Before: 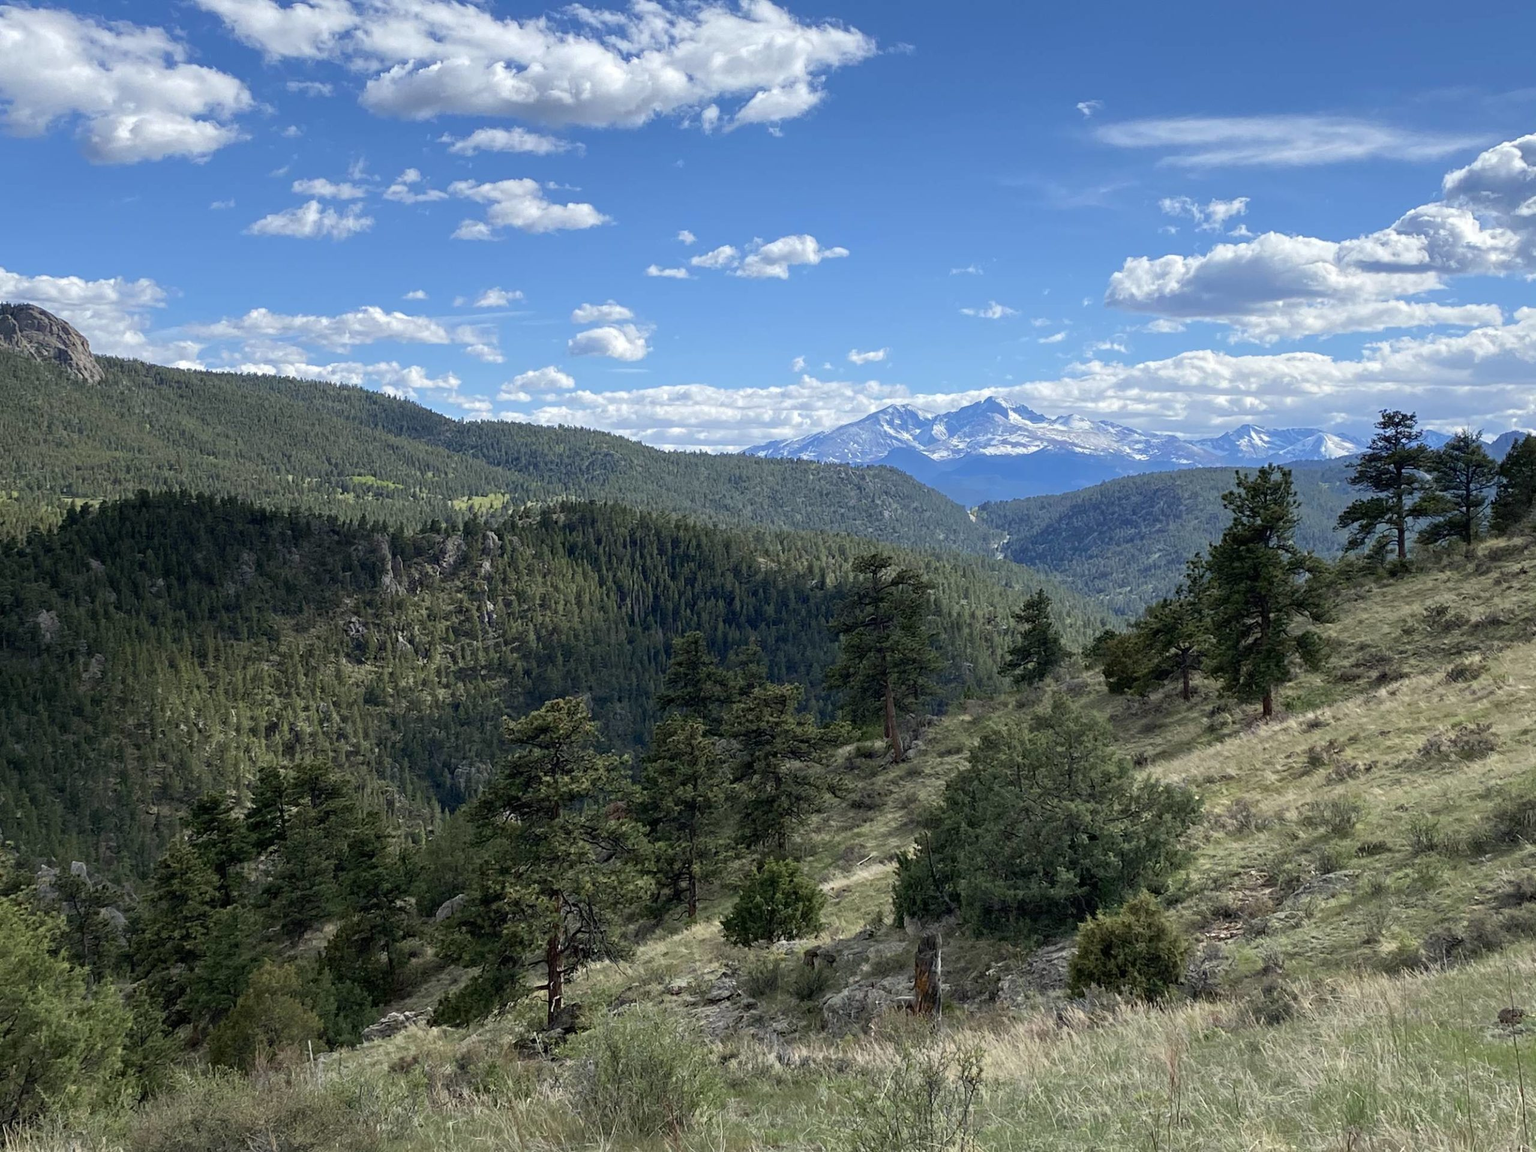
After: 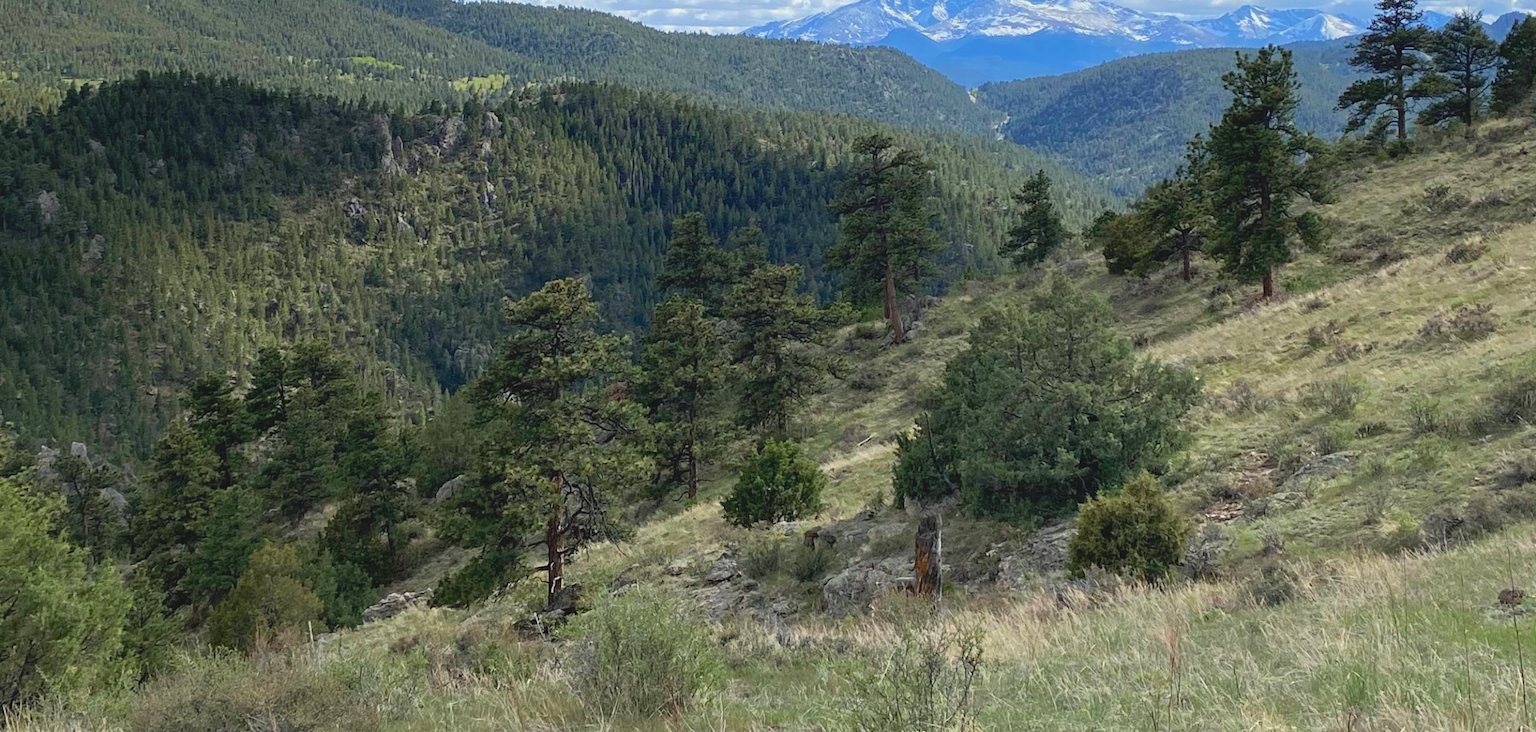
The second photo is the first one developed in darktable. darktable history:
contrast brightness saturation: contrast -0.1, brightness 0.05, saturation 0.08
crop and rotate: top 36.435%
